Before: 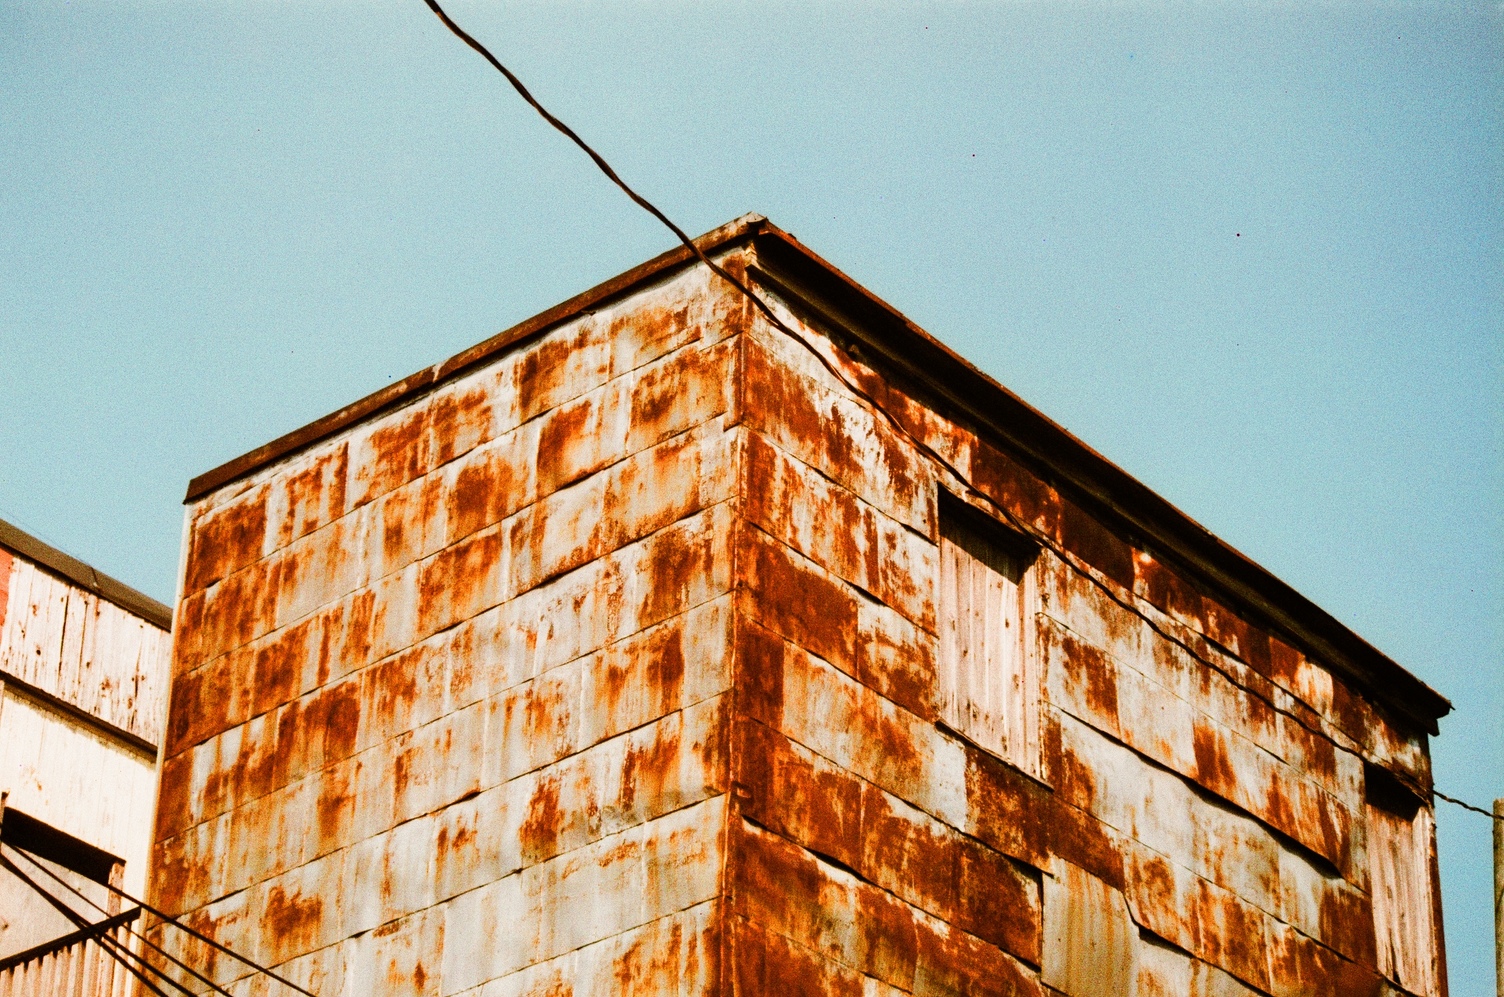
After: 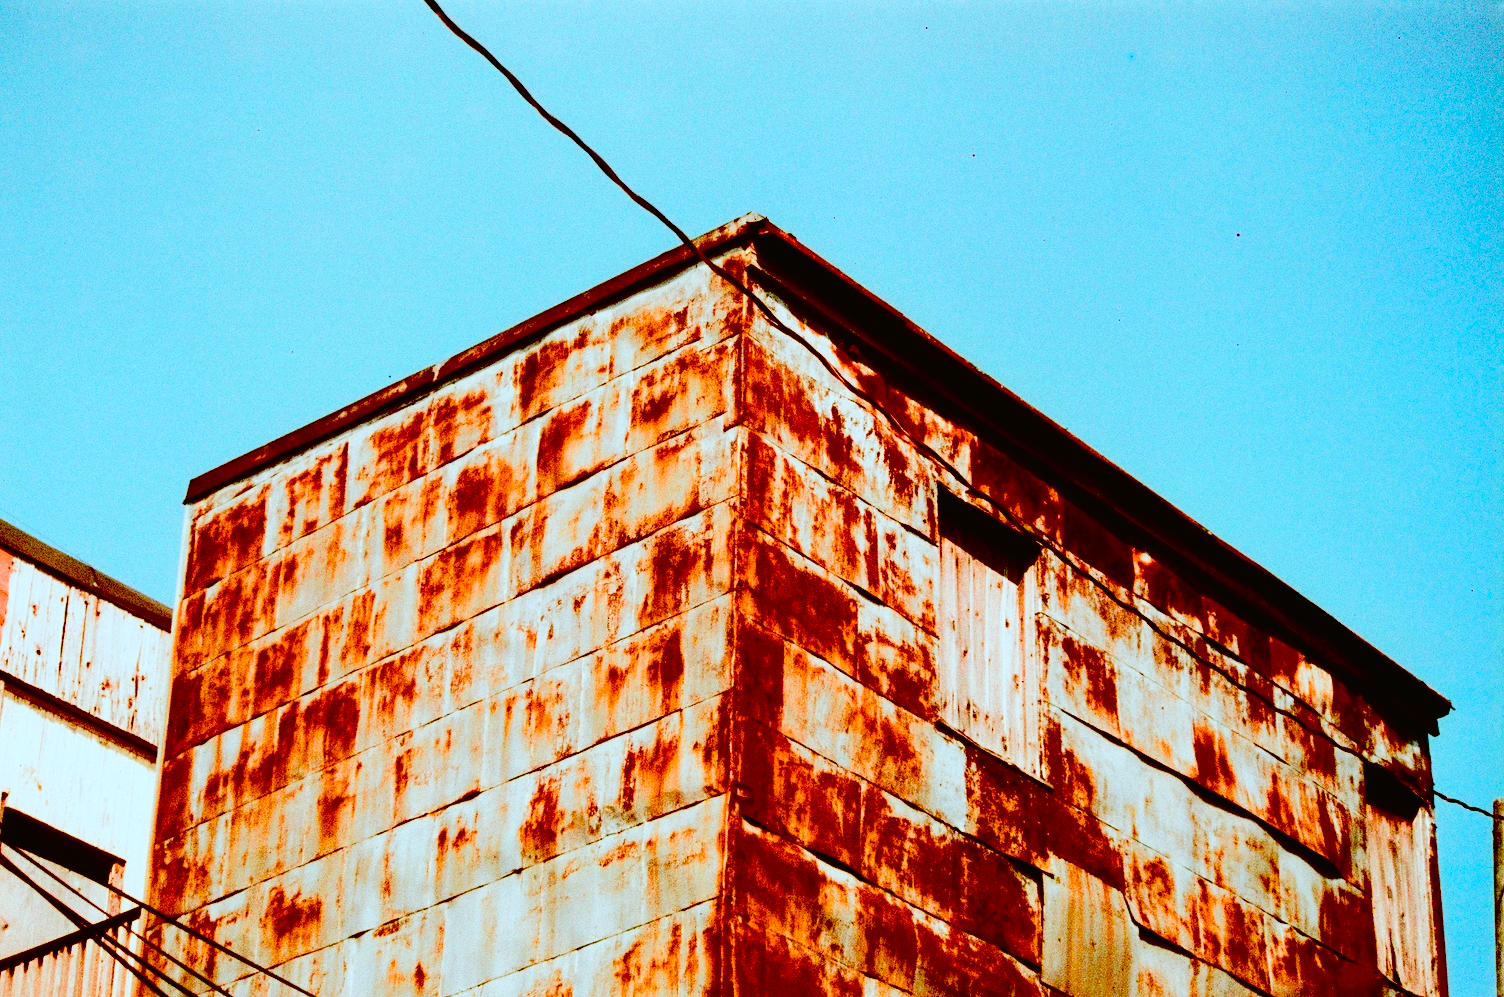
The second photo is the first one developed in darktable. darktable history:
tone curve: curves: ch0 [(0, 0.013) (0.054, 0.018) (0.205, 0.191) (0.289, 0.292) (0.39, 0.424) (0.493, 0.551) (0.666, 0.743) (0.795, 0.841) (1, 0.998)]; ch1 [(0, 0) (0.385, 0.343) (0.439, 0.415) (0.494, 0.495) (0.501, 0.501) (0.51, 0.509) (0.548, 0.554) (0.586, 0.614) (0.66, 0.706) (0.783, 0.804) (1, 1)]; ch2 [(0, 0) (0.304, 0.31) (0.403, 0.399) (0.441, 0.428) (0.47, 0.469) (0.498, 0.496) (0.524, 0.538) (0.566, 0.579) (0.633, 0.665) (0.7, 0.711) (1, 1)], color space Lab, independent channels, preserve colors none
exposure: black level correction 0.056, compensate highlight preservation false
color correction: highlights a* -10.69, highlights b* -19.19
